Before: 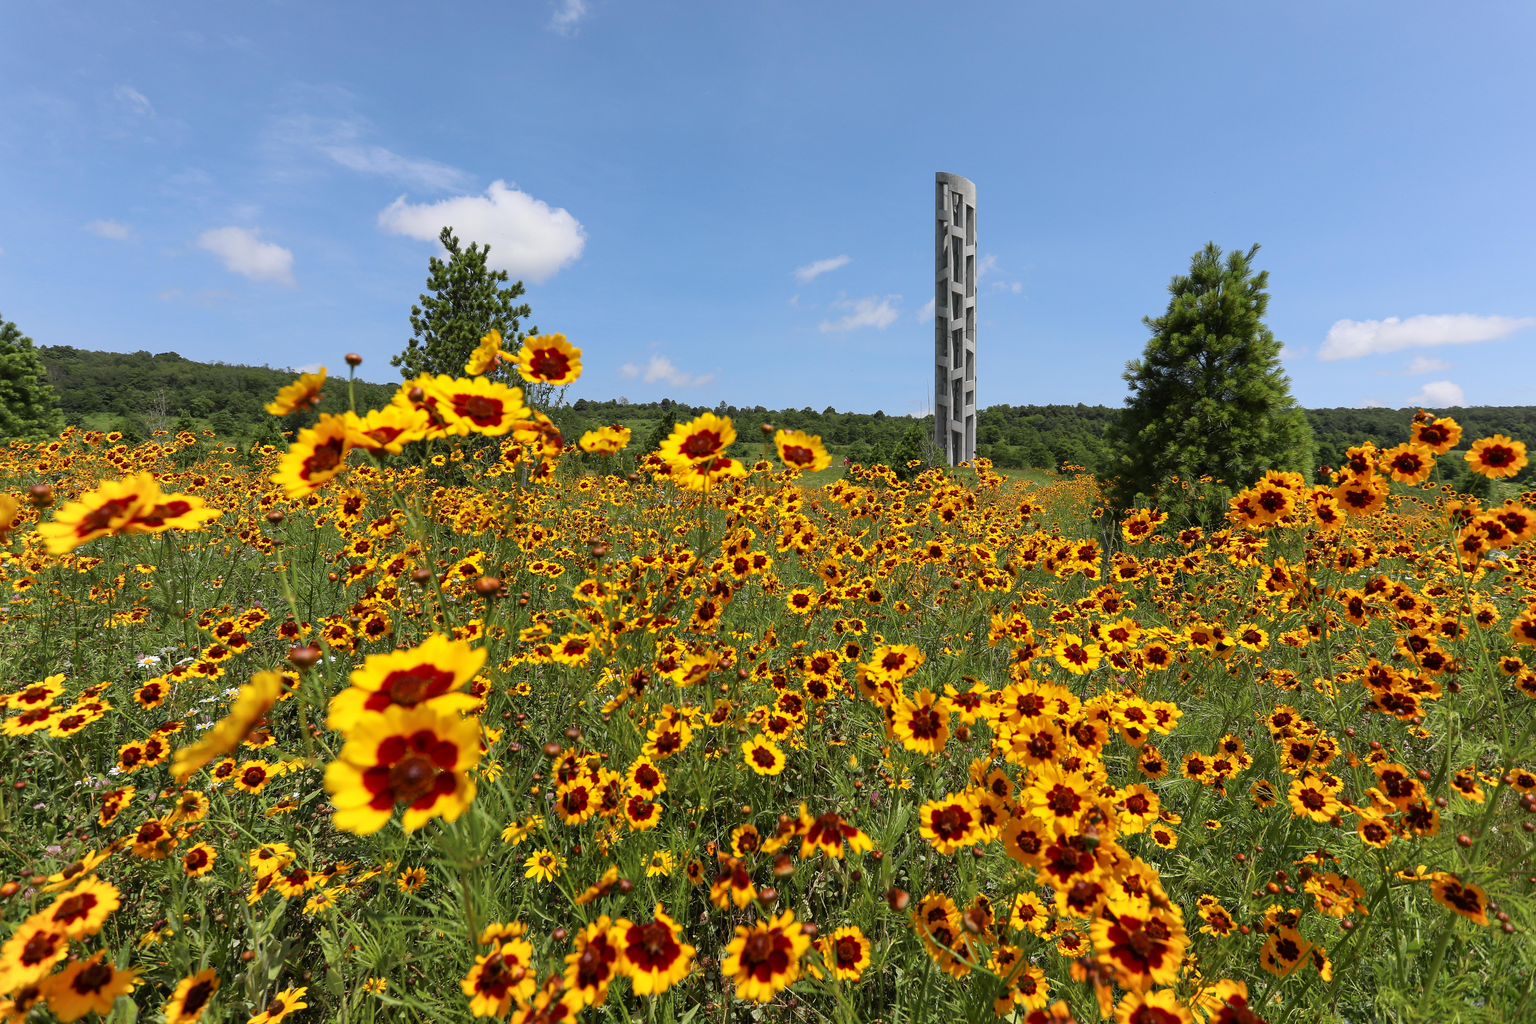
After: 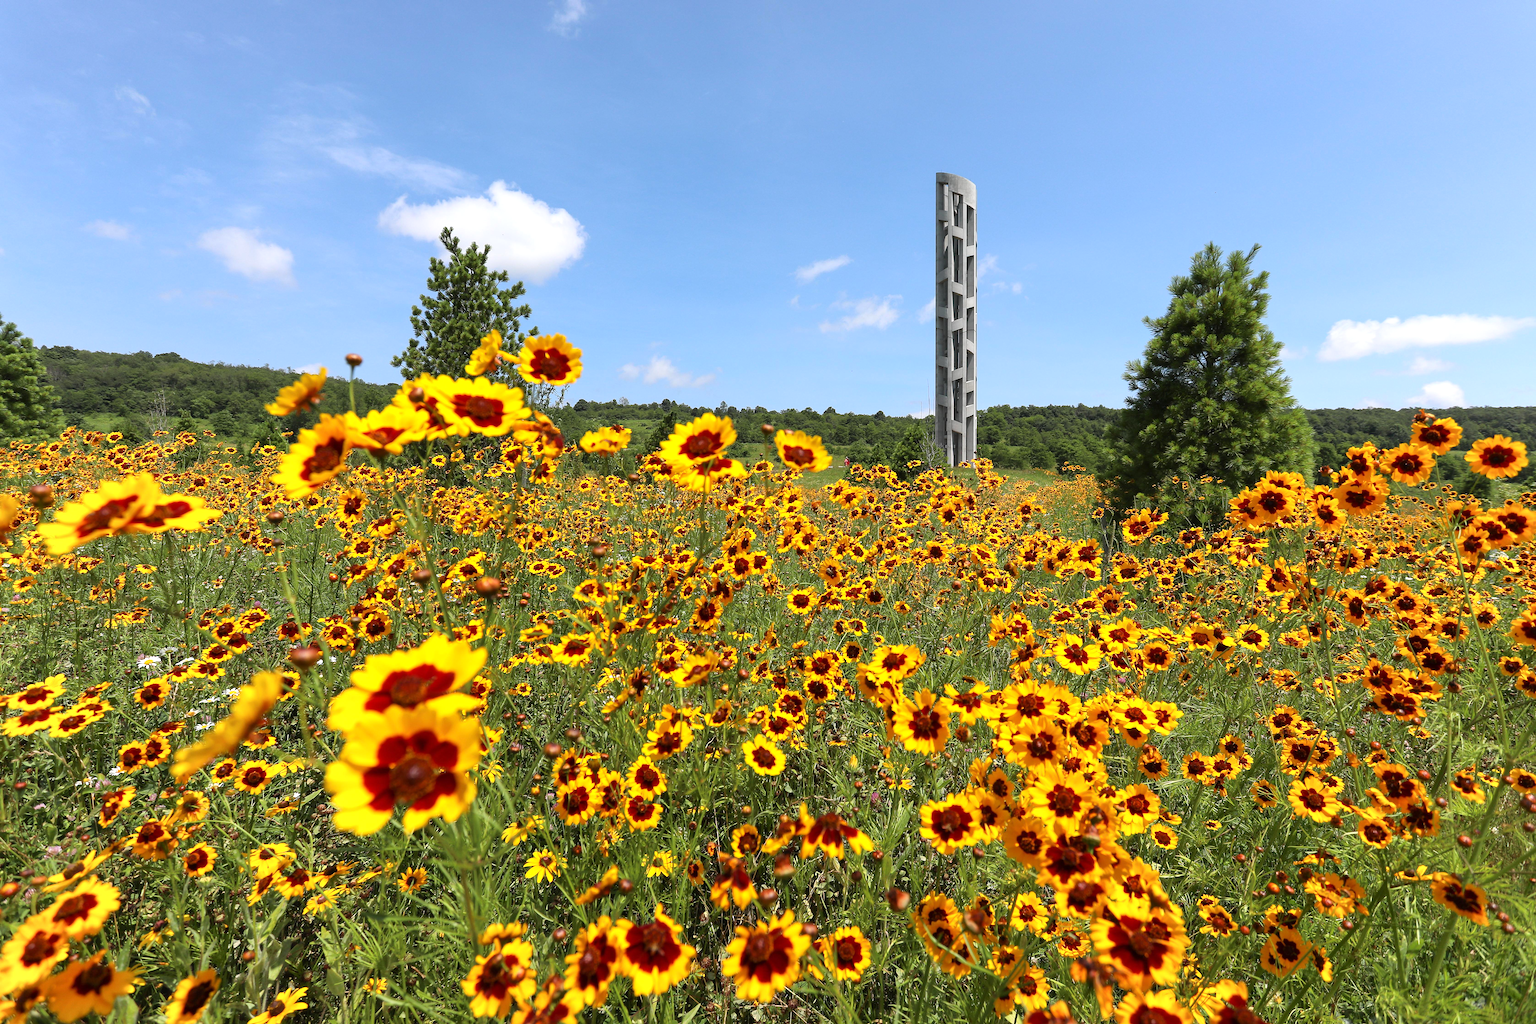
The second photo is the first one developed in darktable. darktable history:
exposure: exposure 0.455 EV, compensate exposure bias true, compensate highlight preservation false
